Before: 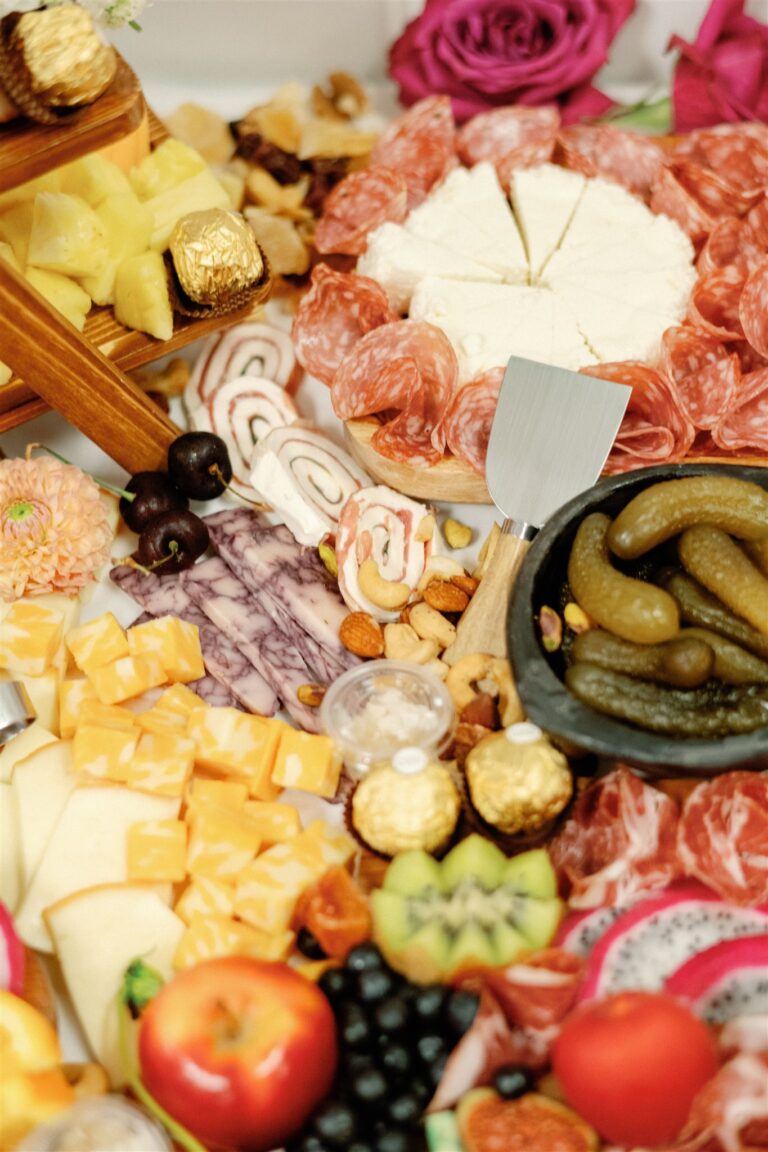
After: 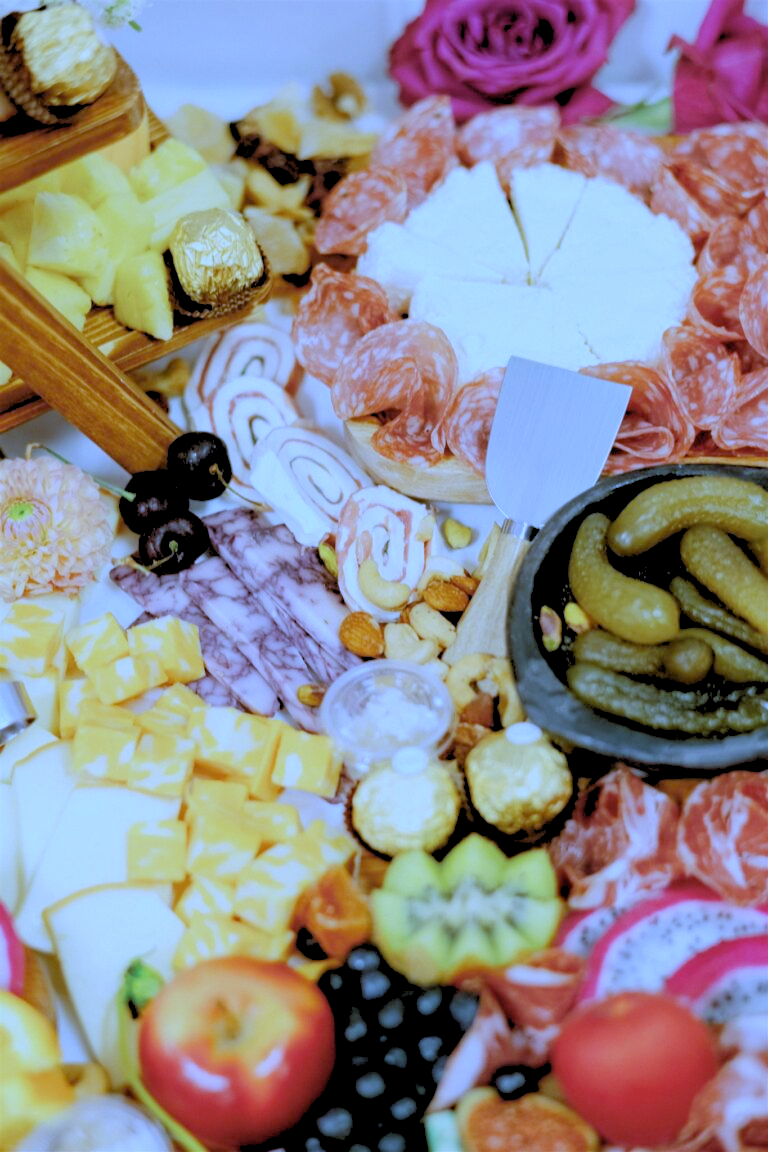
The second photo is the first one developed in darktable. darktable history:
rgb levels: preserve colors sum RGB, levels [[0.038, 0.433, 0.934], [0, 0.5, 1], [0, 0.5, 1]]
white balance: red 0.766, blue 1.537
